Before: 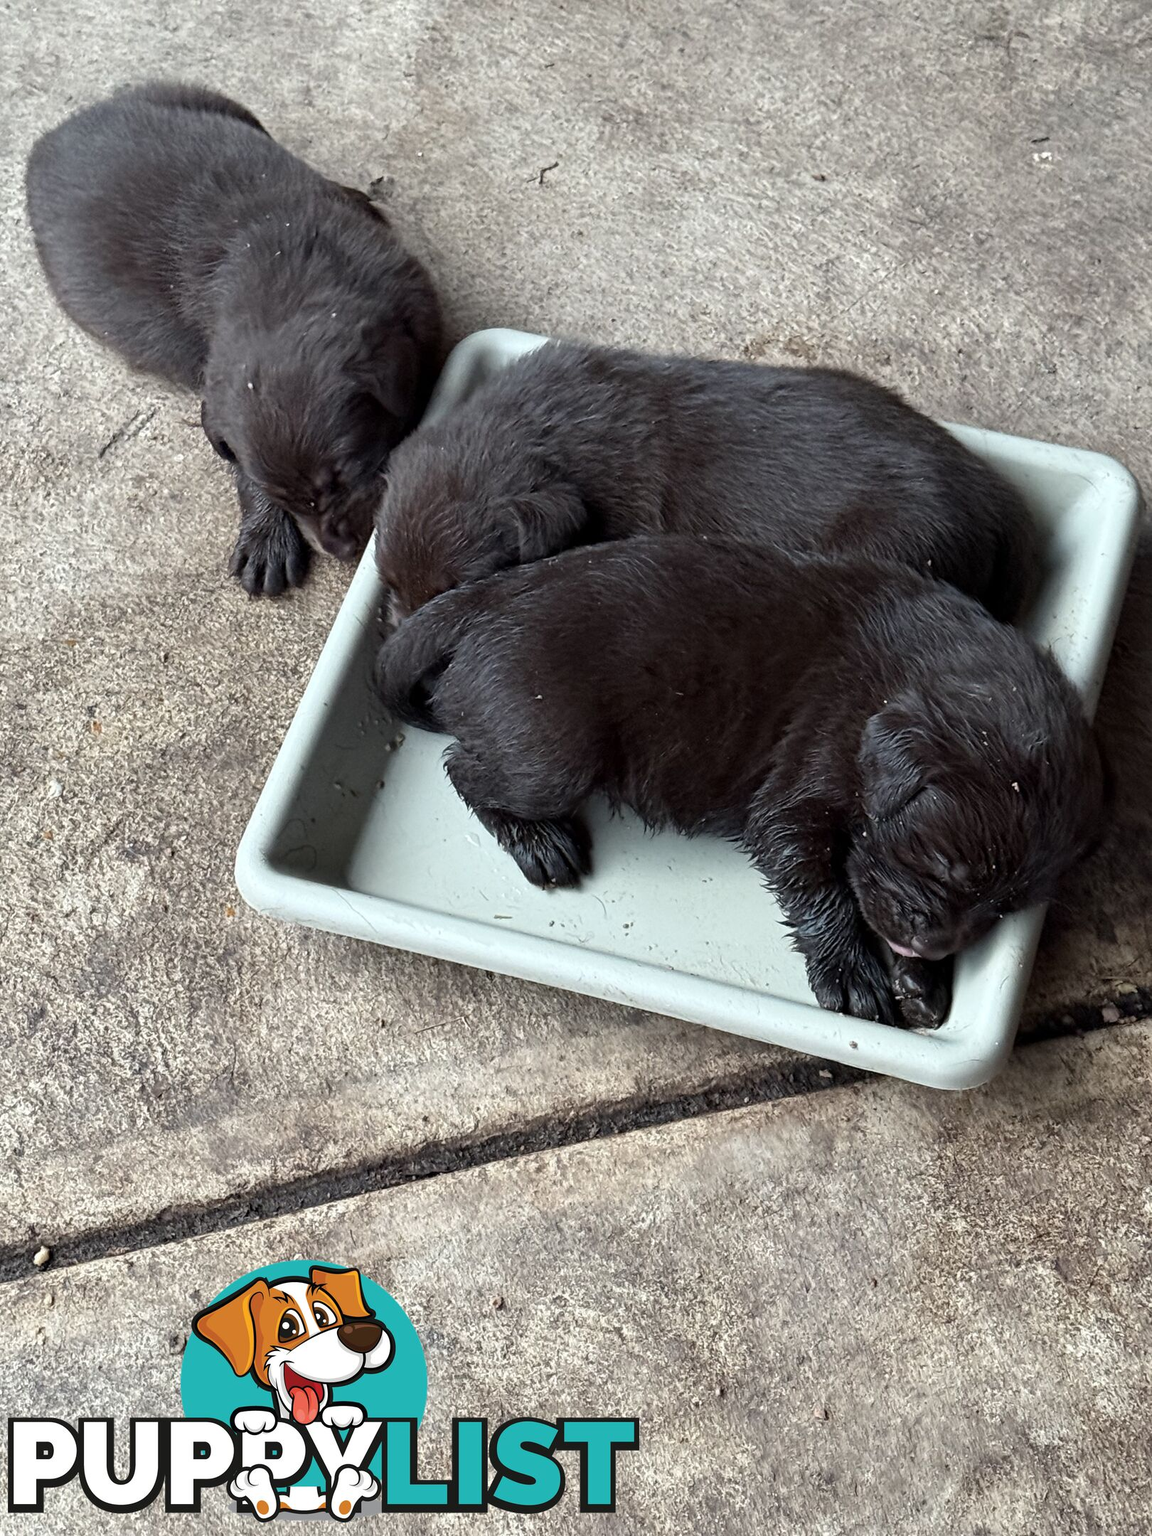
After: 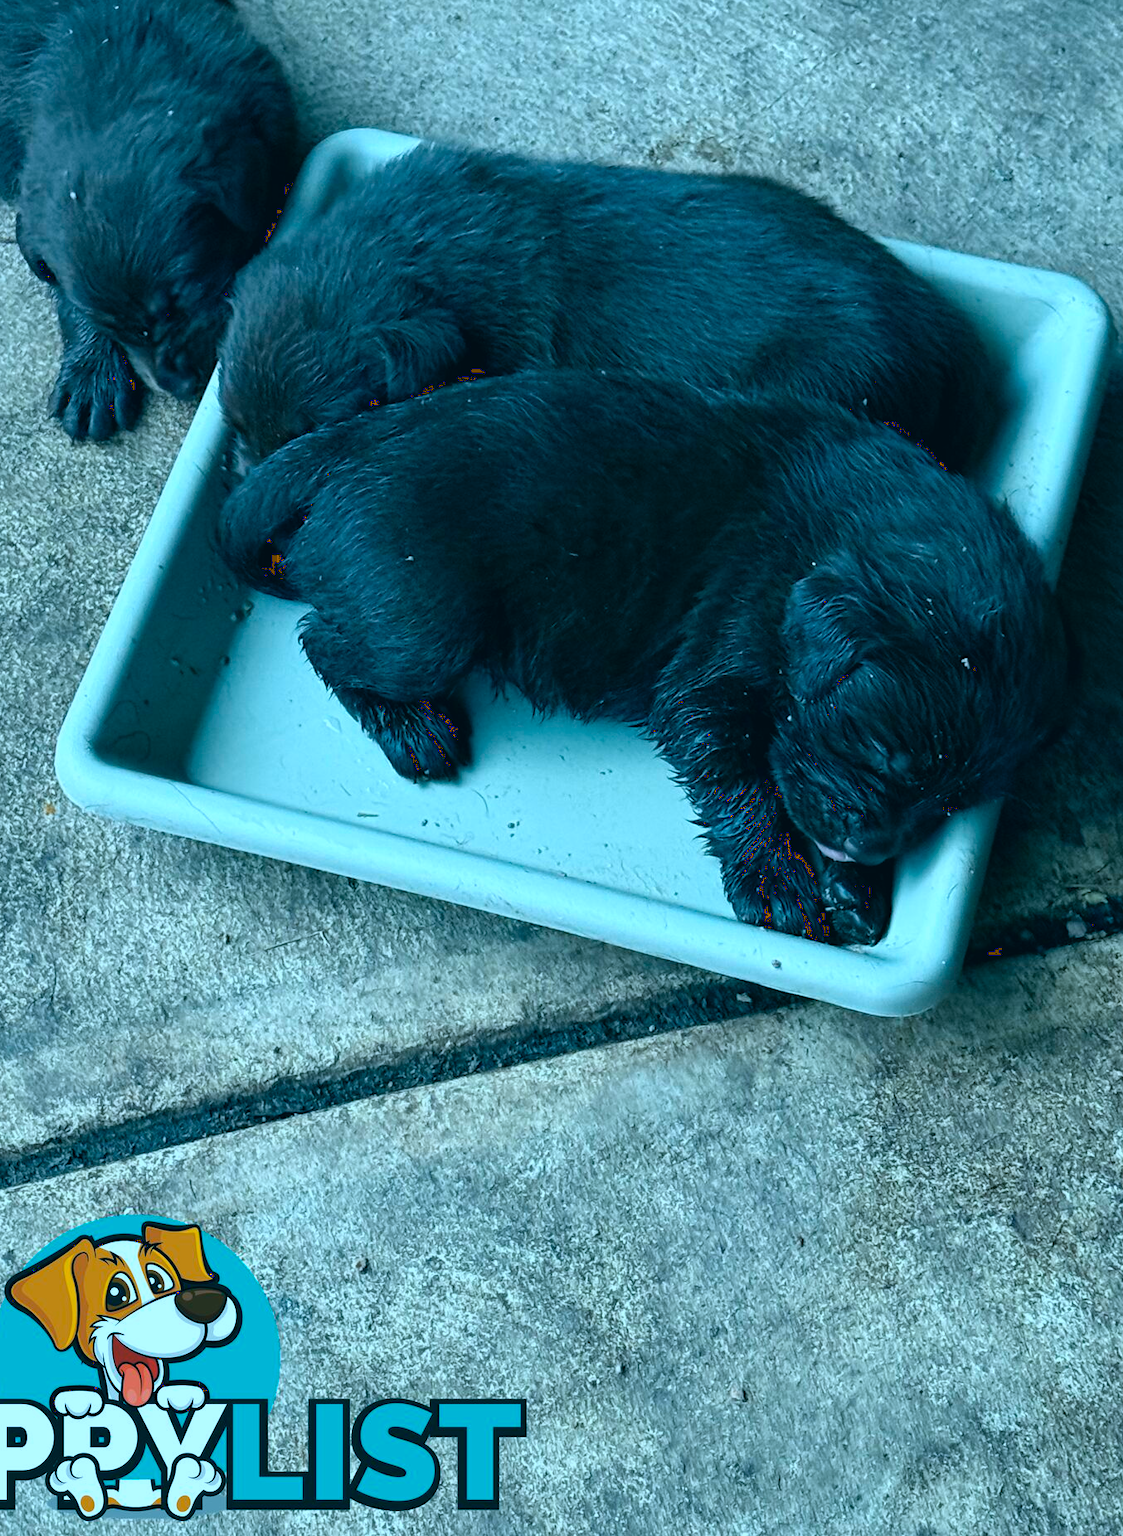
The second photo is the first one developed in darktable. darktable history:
crop: left 16.315%, top 14.246%
color correction: highlights a* -20.08, highlights b* 9.8, shadows a* -20.4, shadows b* -10.76
white balance: red 0.954, blue 1.079
color calibration: output R [0.999, 0.026, -0.11, 0], output G [-0.019, 1.037, -0.099, 0], output B [0.022, -0.023, 0.902, 0], illuminant custom, x 0.367, y 0.392, temperature 4437.75 K, clip negative RGB from gamut false
